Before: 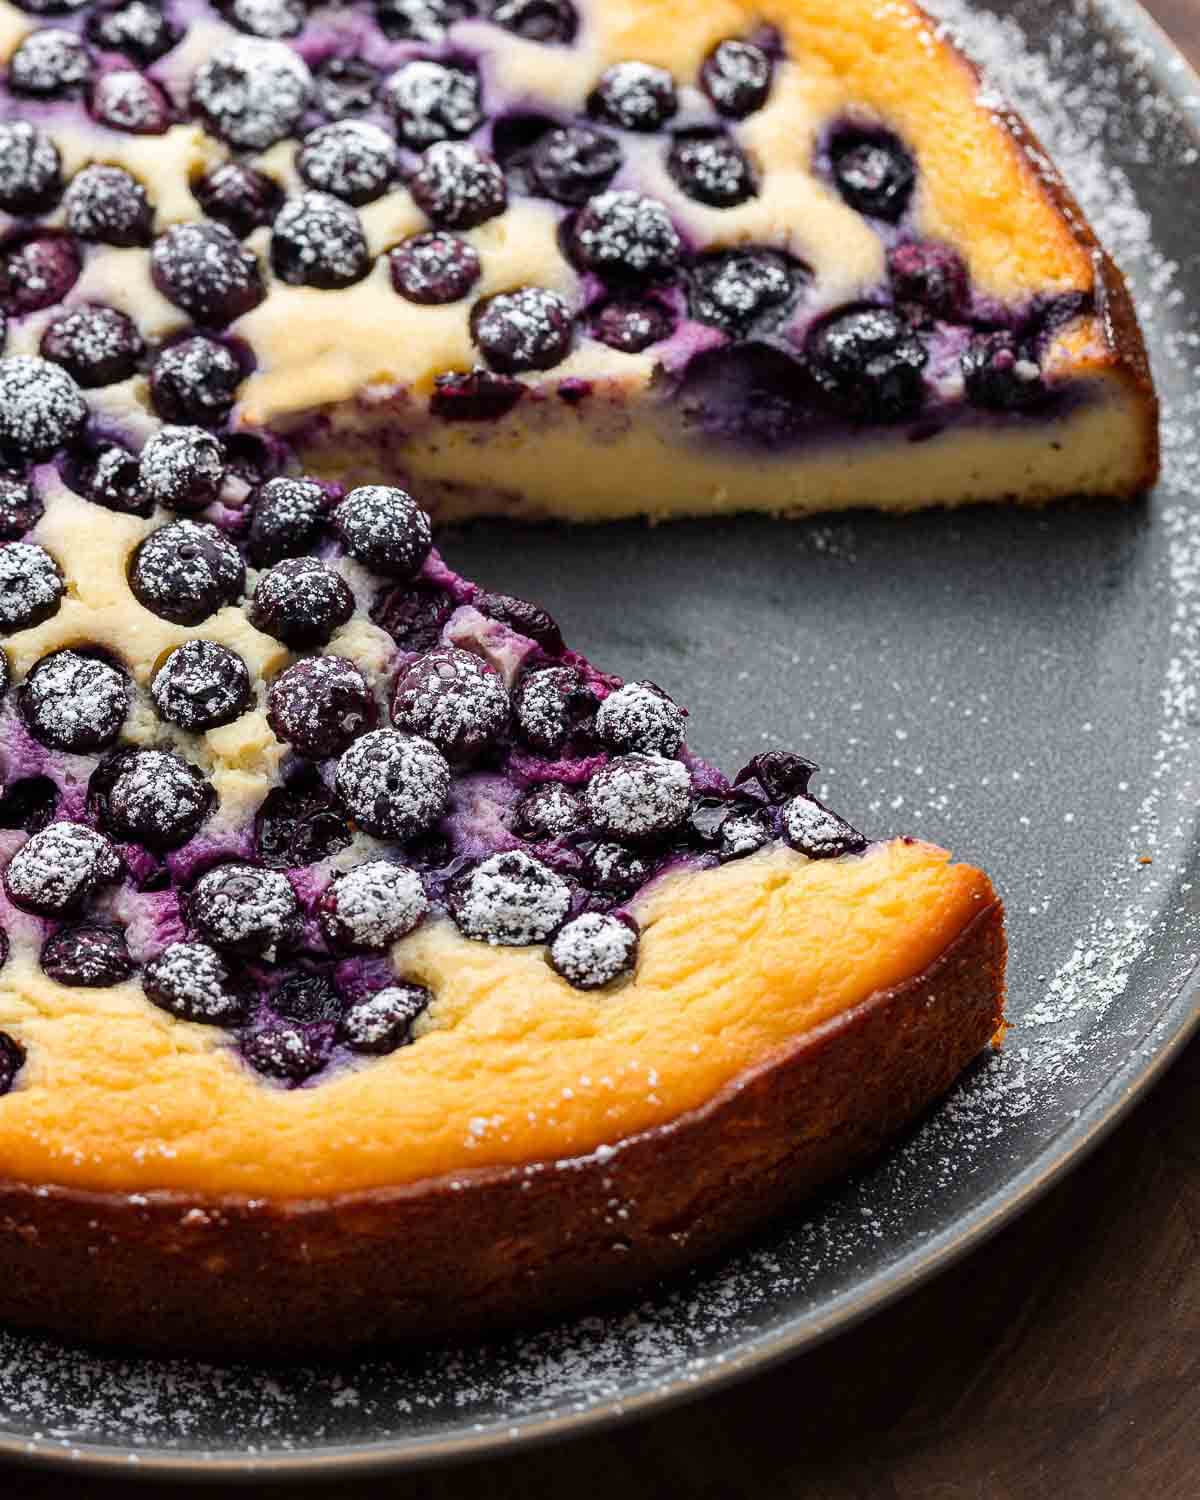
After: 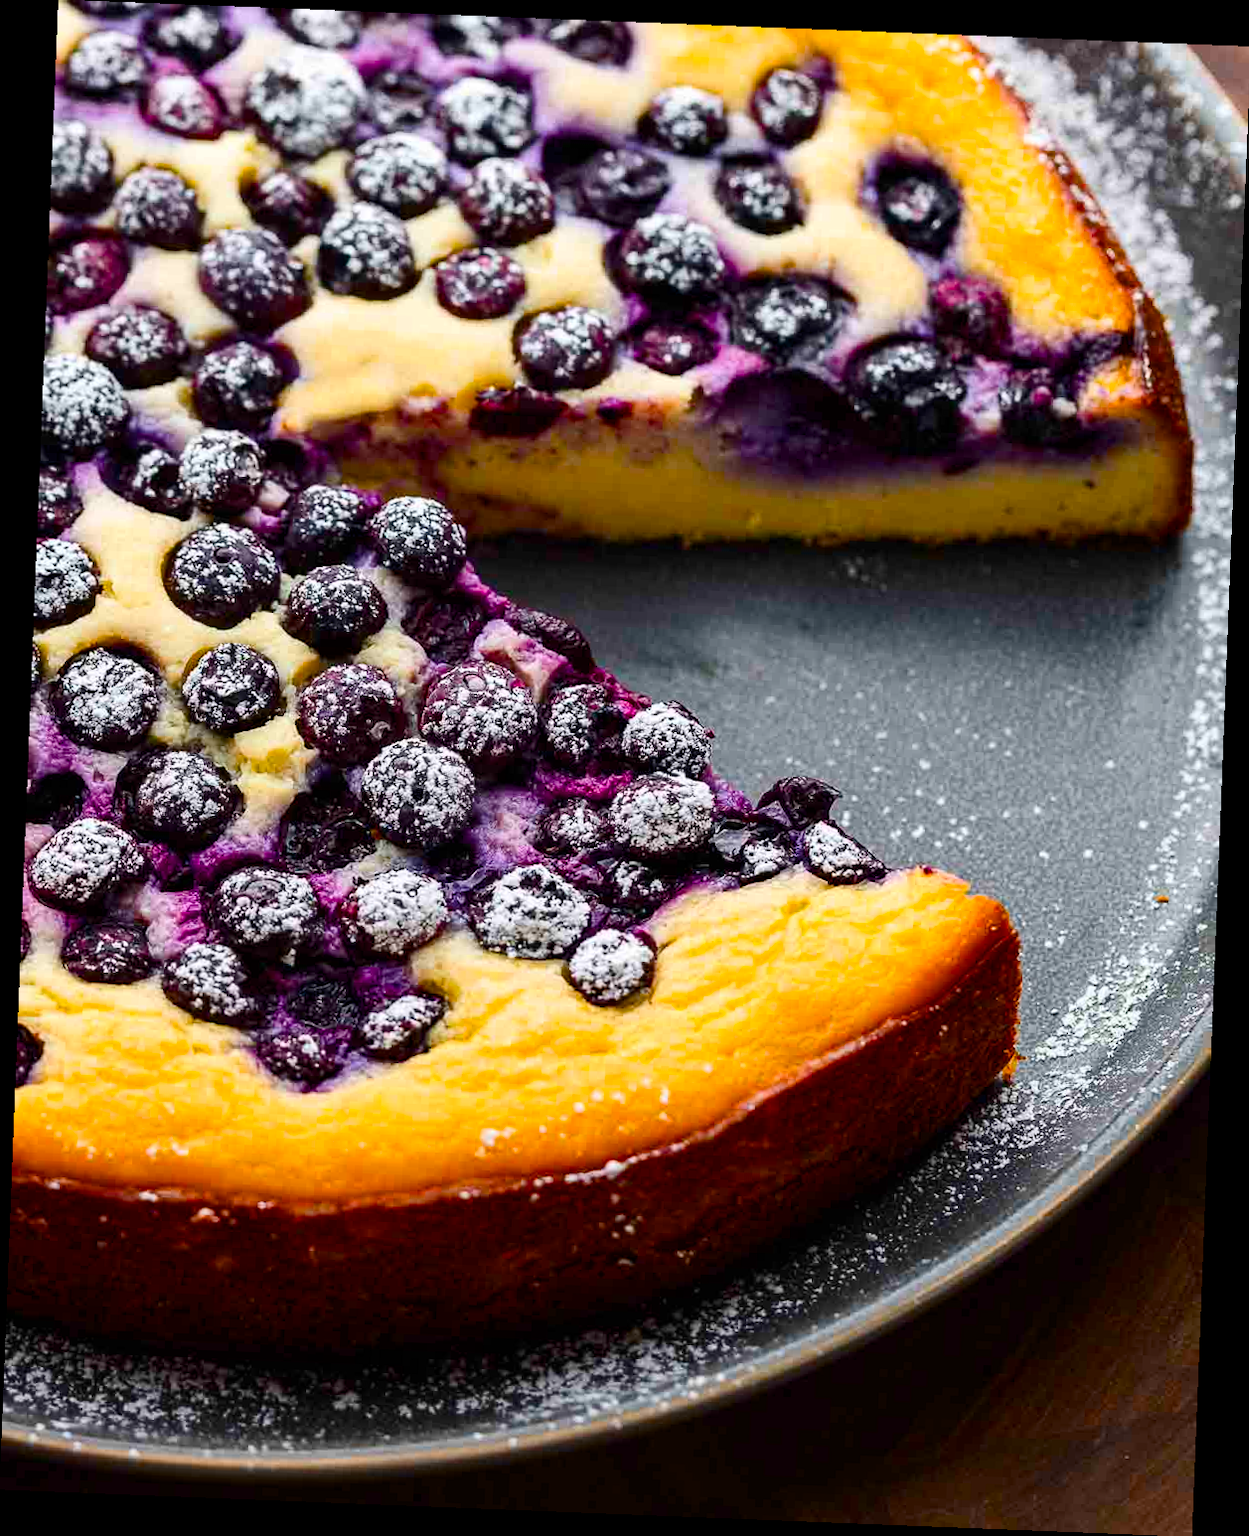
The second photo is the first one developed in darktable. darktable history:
white balance: emerald 1
rotate and perspective: rotation 2.27°, automatic cropping off
contrast brightness saturation: contrast 0.15, brightness -0.01, saturation 0.1
color balance rgb: perceptual saturation grading › global saturation 20%, perceptual saturation grading › highlights 2.68%, perceptual saturation grading › shadows 50%
